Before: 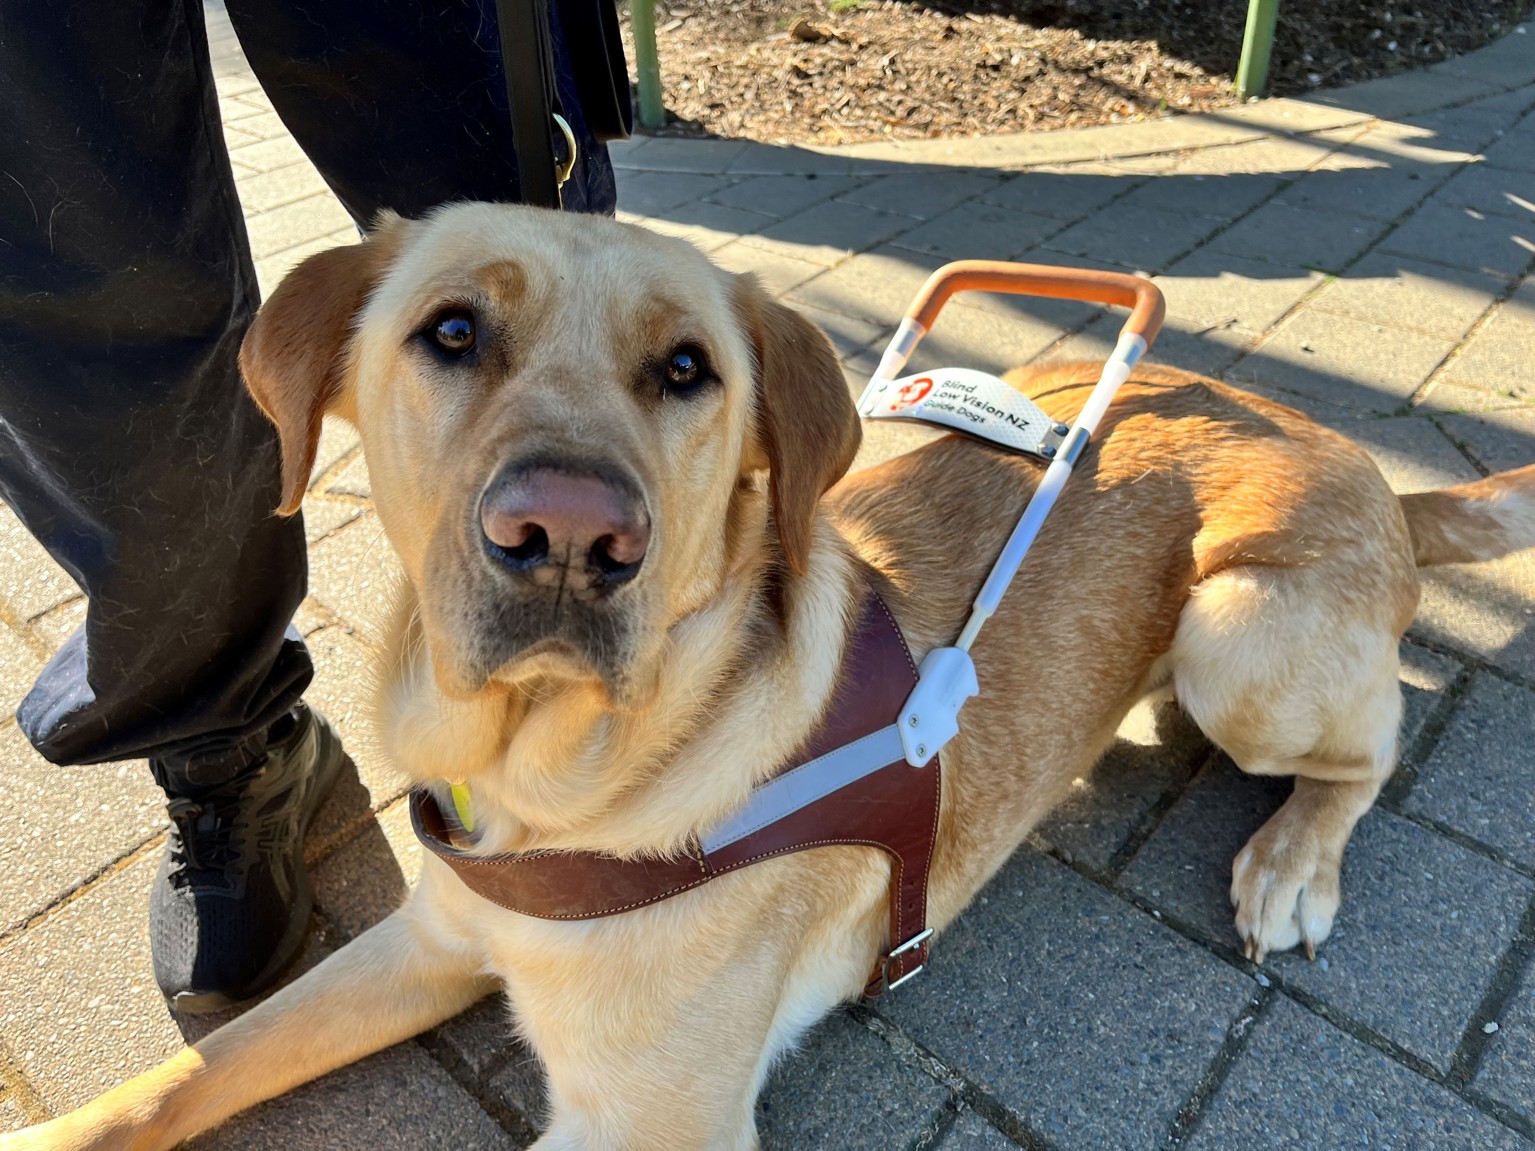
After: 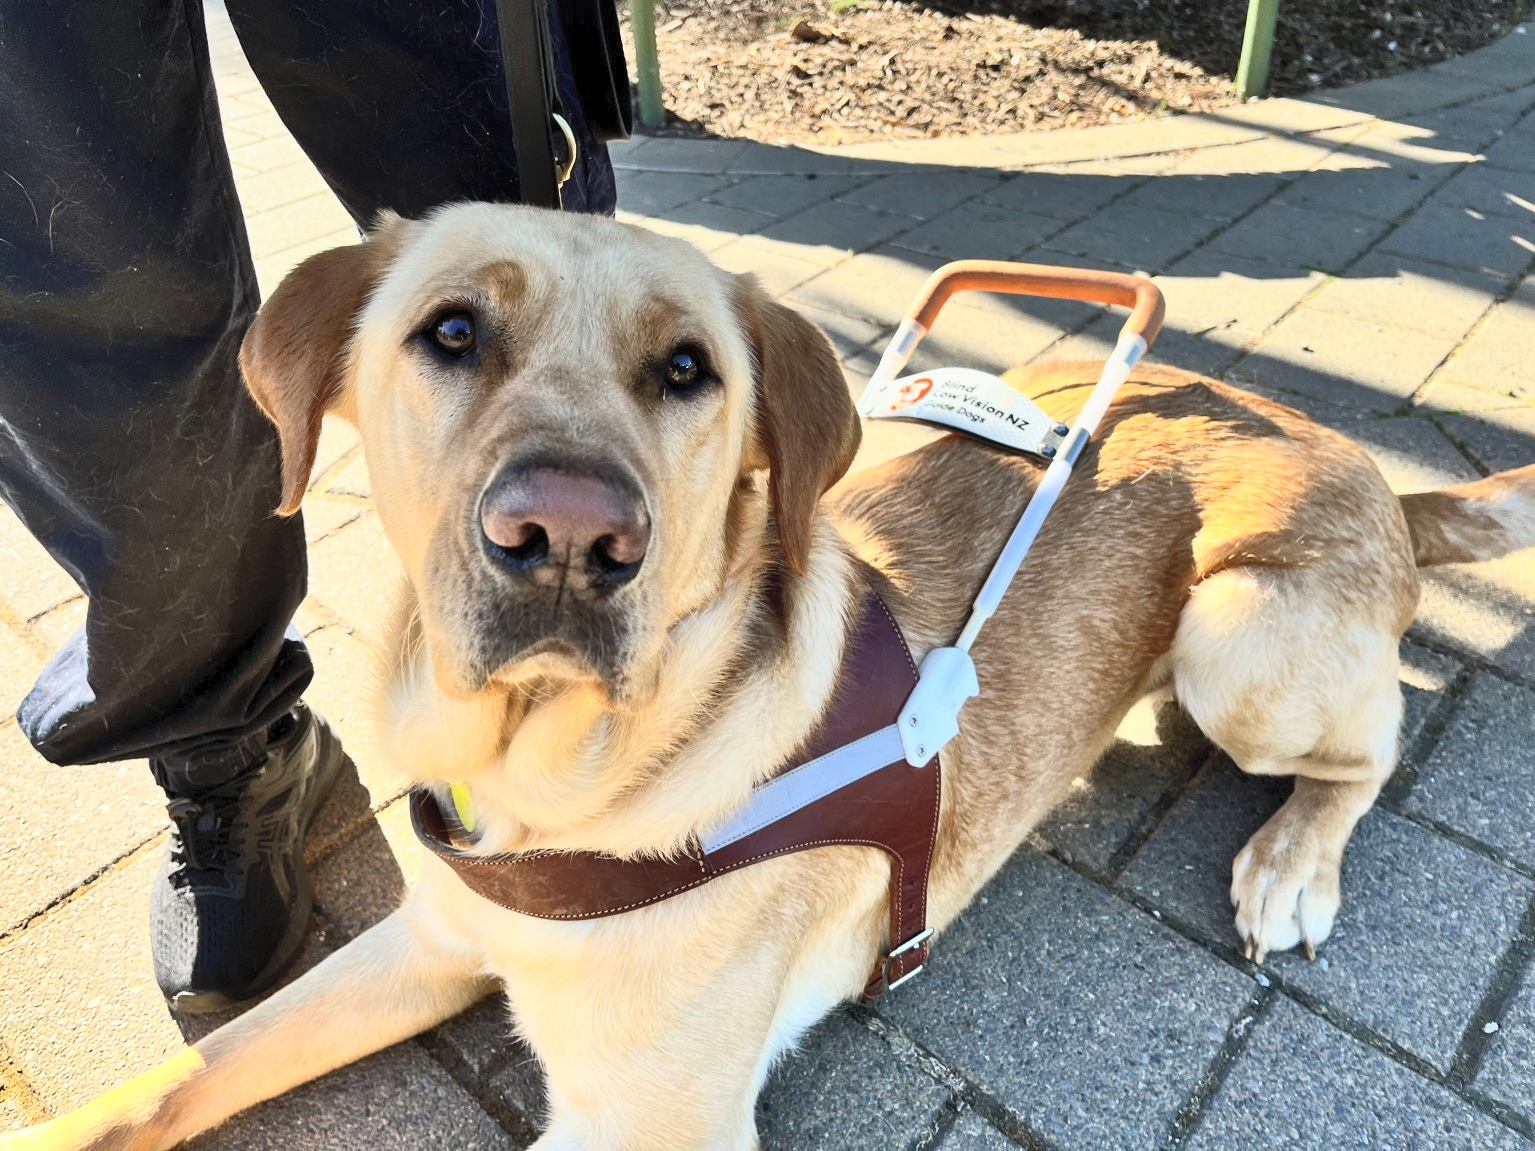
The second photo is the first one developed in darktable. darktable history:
graduated density: on, module defaults
shadows and highlights: soften with gaussian
contrast brightness saturation: contrast 0.39, brightness 0.53
